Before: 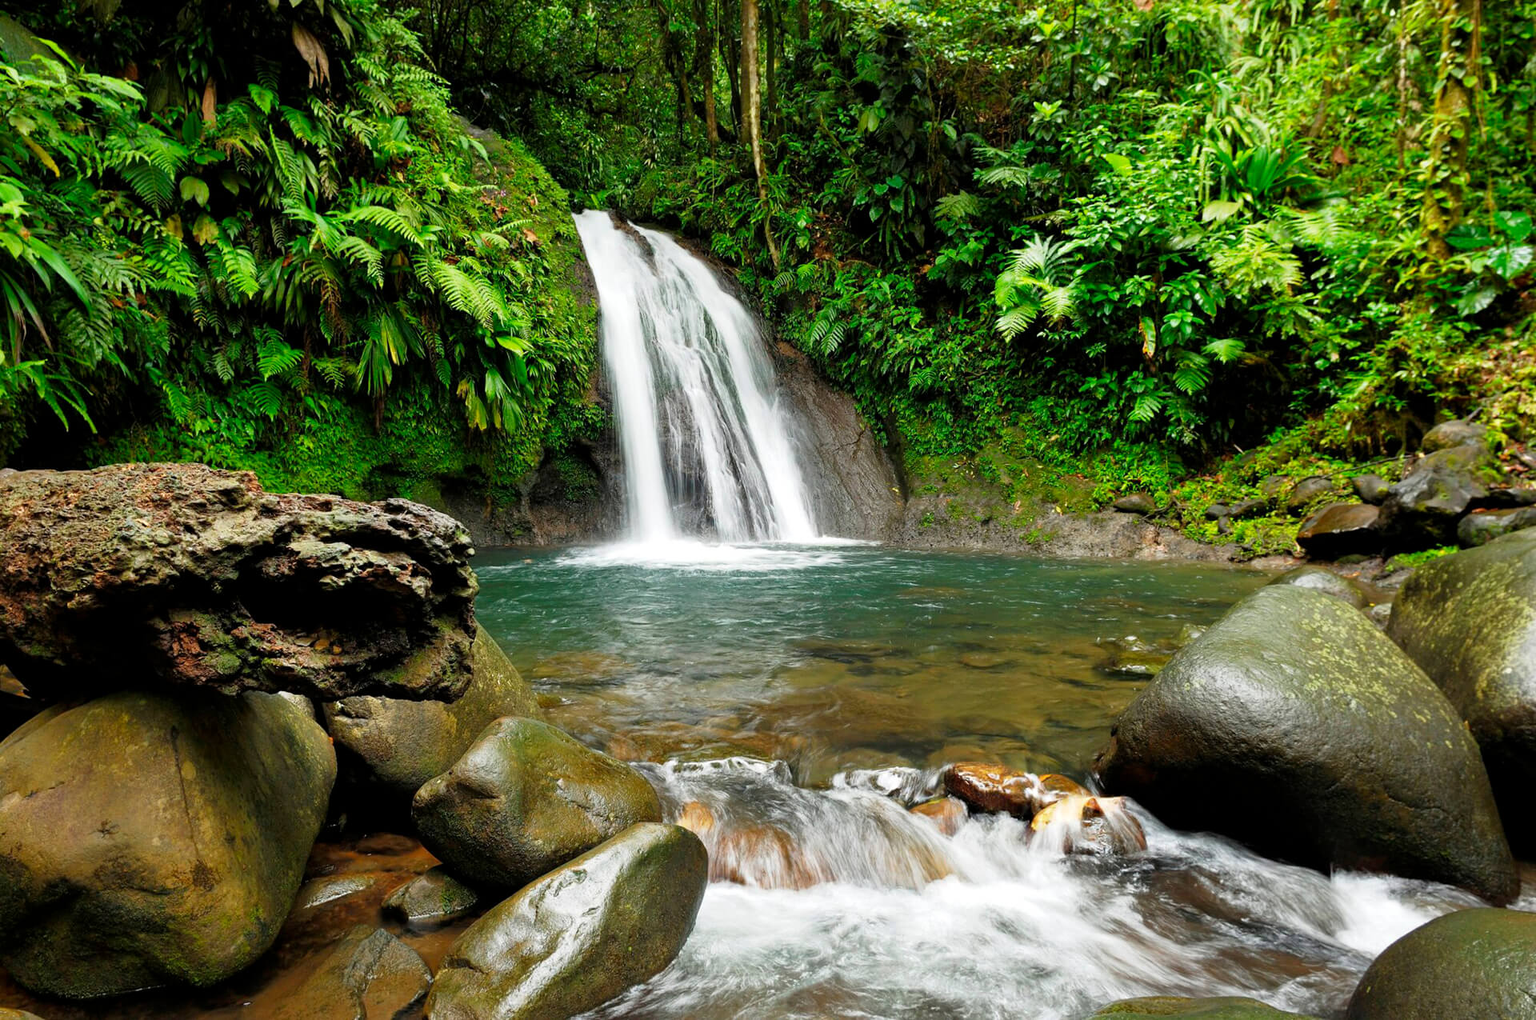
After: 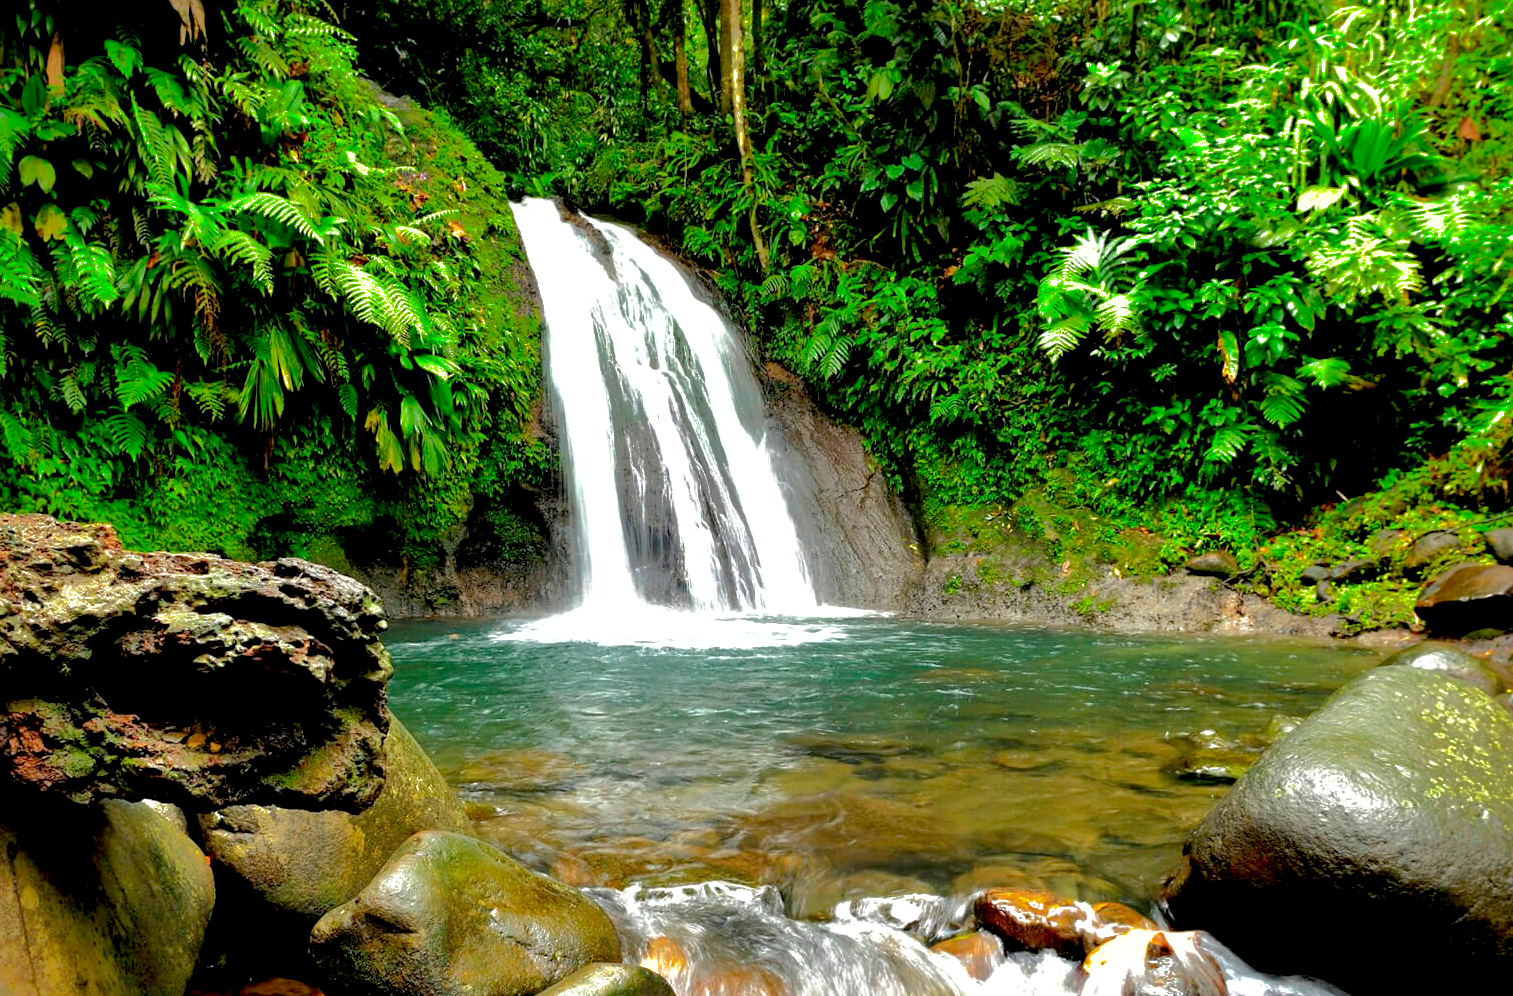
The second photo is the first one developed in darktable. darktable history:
crop and rotate: left 10.77%, top 5.1%, right 10.41%, bottom 16.76%
shadows and highlights: shadows 38.43, highlights -74.54
exposure: black level correction 0.012, exposure 0.7 EV, compensate exposure bias true, compensate highlight preservation false
